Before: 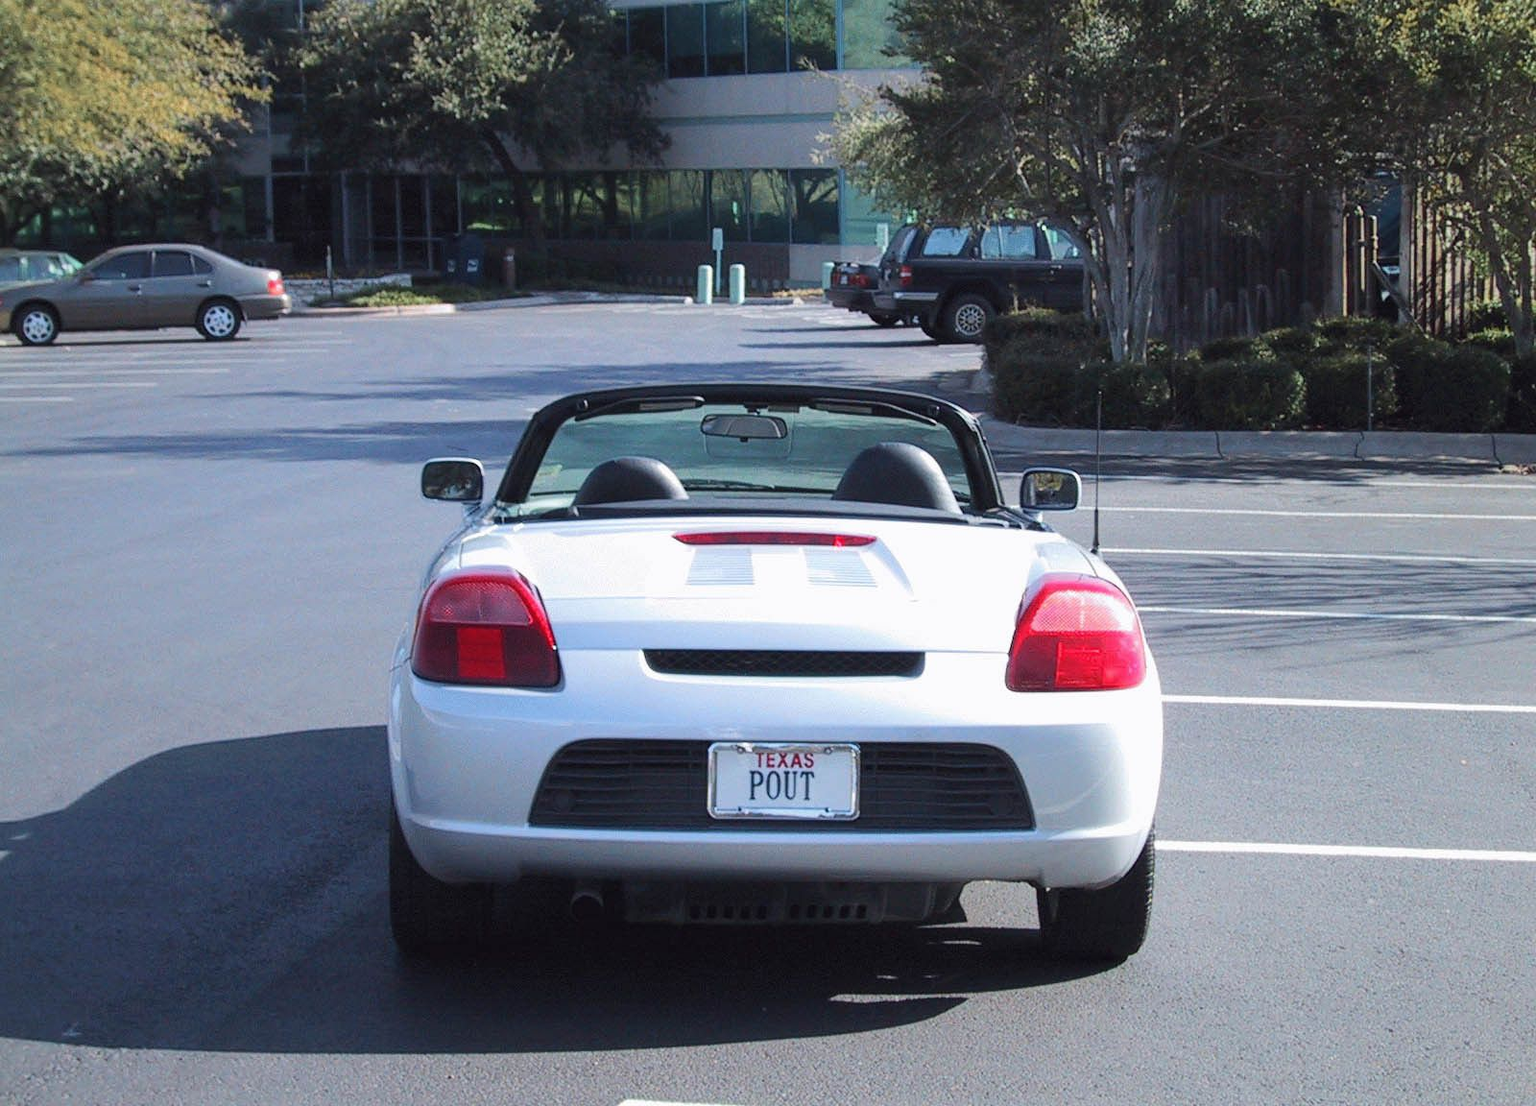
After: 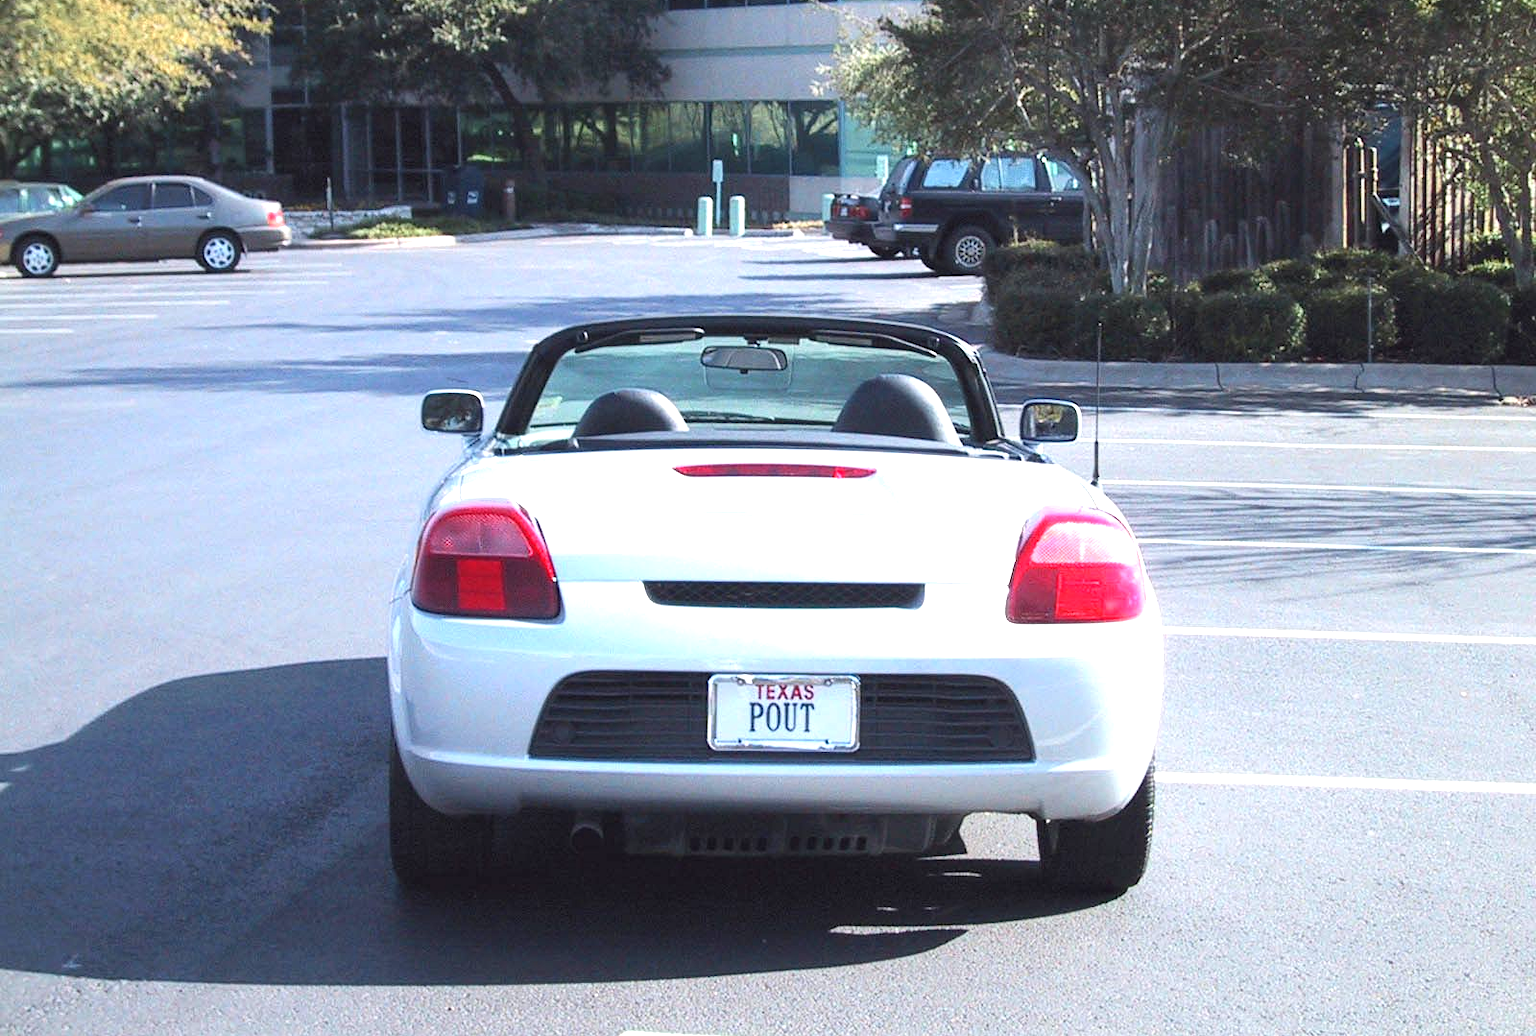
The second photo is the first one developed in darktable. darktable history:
exposure: black level correction 0, exposure 0.95 EV, compensate exposure bias true, compensate highlight preservation false
crop and rotate: top 6.25%
